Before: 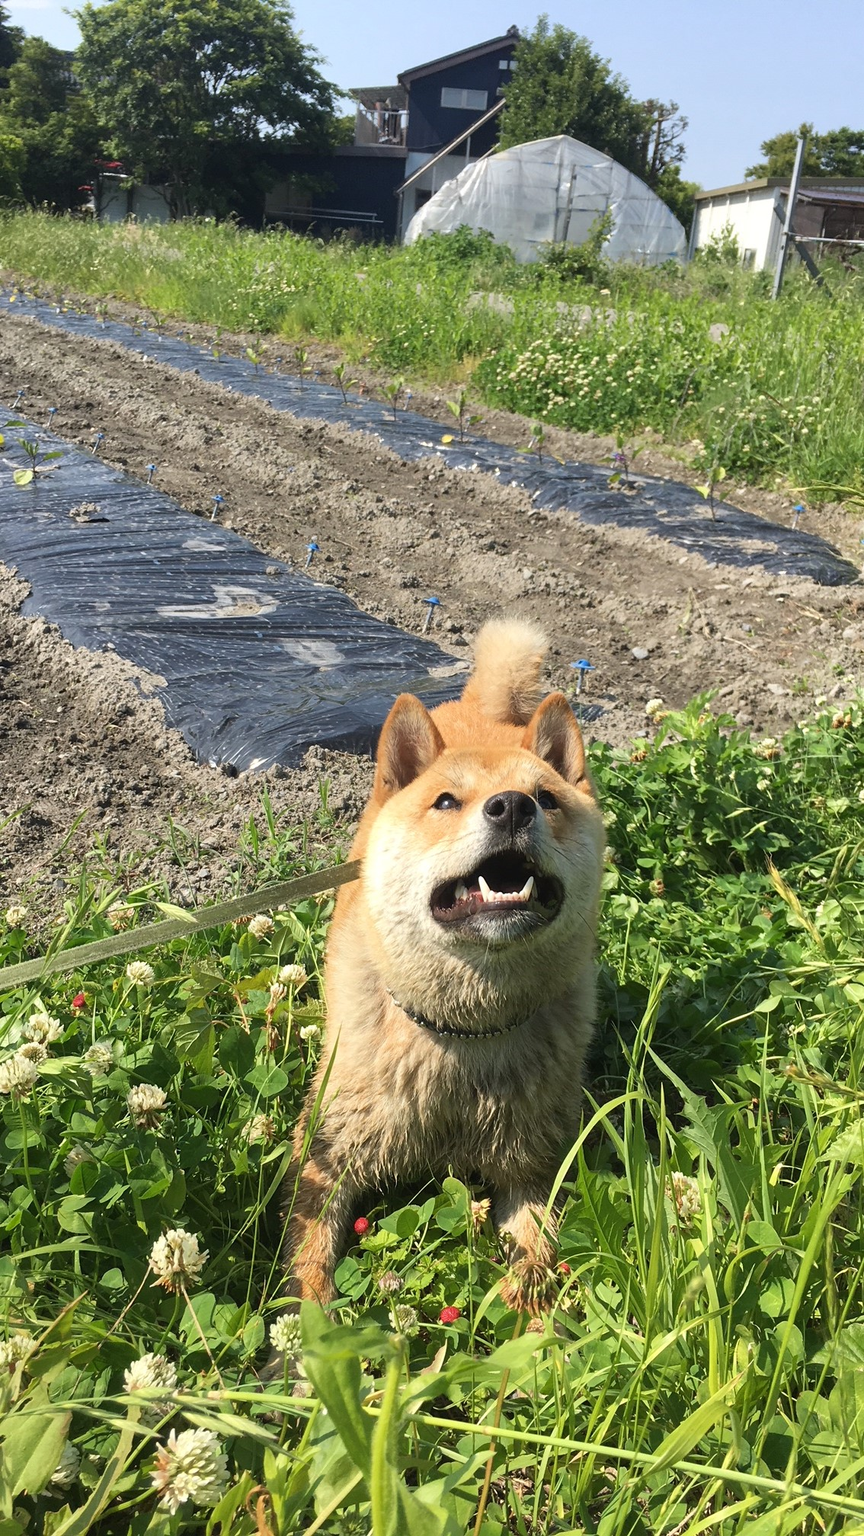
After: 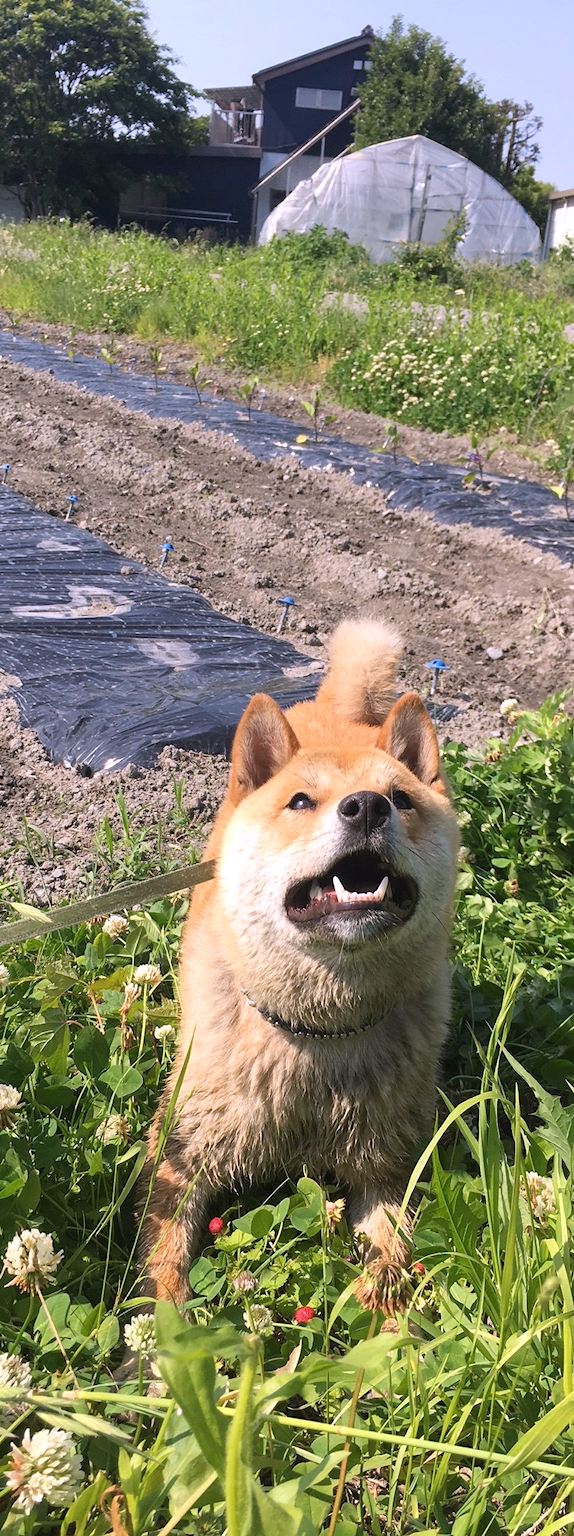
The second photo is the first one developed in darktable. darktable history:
crop: left 16.899%, right 16.556%
white balance: red 1.066, blue 1.119
